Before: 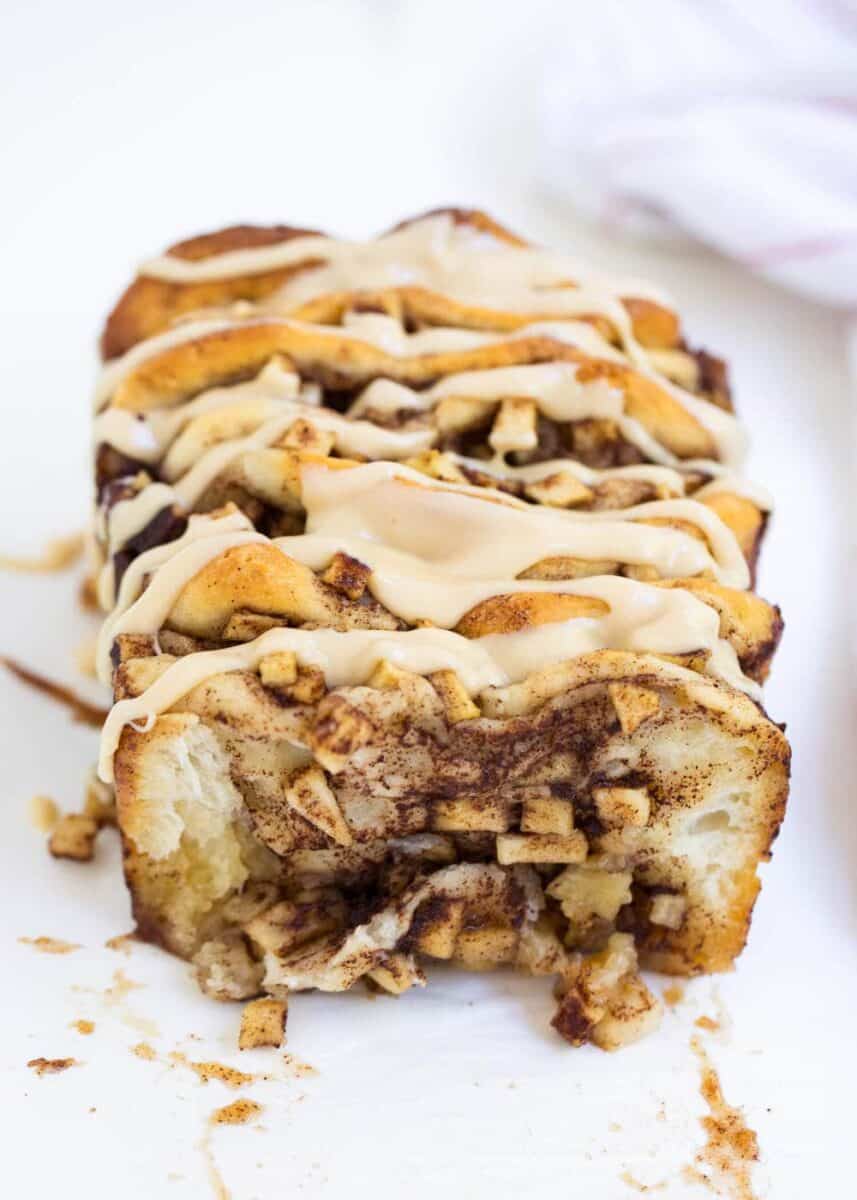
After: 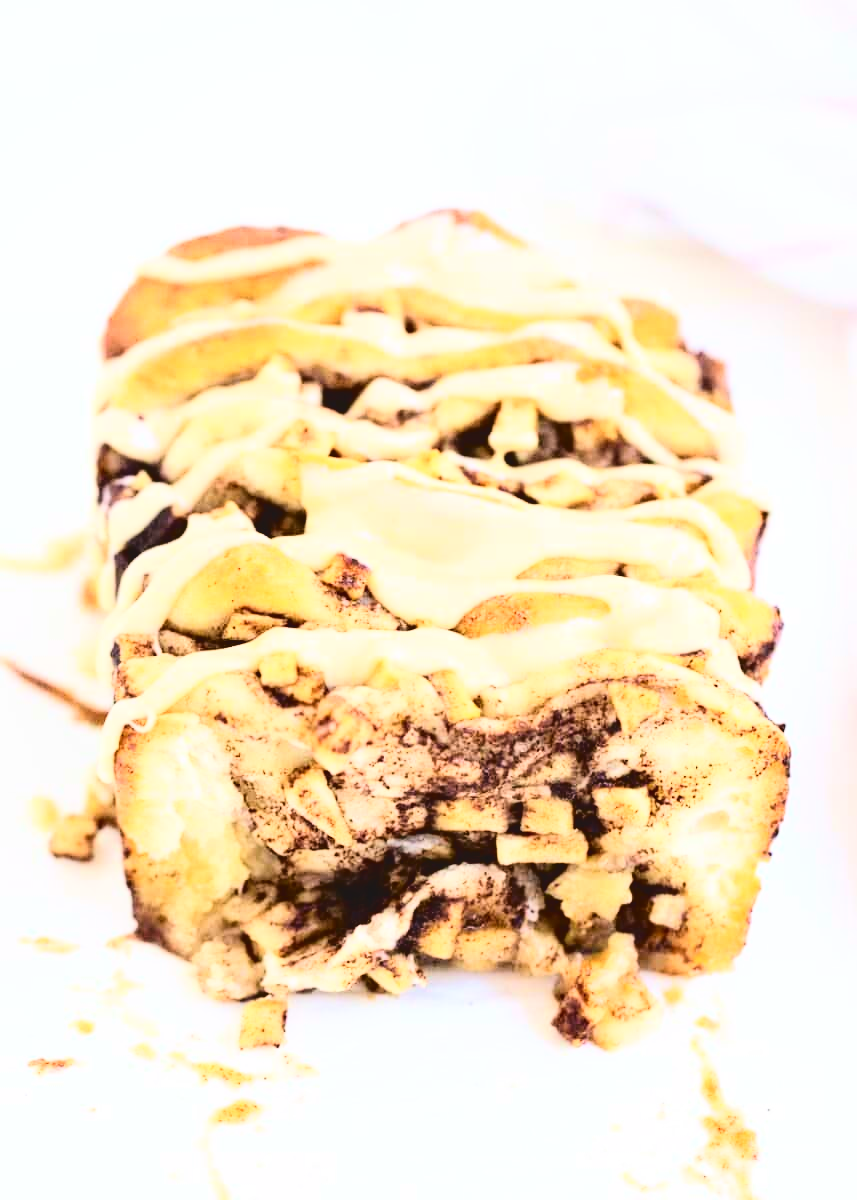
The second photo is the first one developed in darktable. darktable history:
tone curve: curves: ch0 [(0, 0) (0.003, 0.082) (0.011, 0.082) (0.025, 0.088) (0.044, 0.088) (0.069, 0.093) (0.1, 0.101) (0.136, 0.109) (0.177, 0.129) (0.224, 0.155) (0.277, 0.214) (0.335, 0.289) (0.399, 0.378) (0.468, 0.476) (0.543, 0.589) (0.623, 0.713) (0.709, 0.826) (0.801, 0.908) (0.898, 0.98) (1, 1)], color space Lab, independent channels, preserve colors none
tone equalizer: -7 EV 0.16 EV, -6 EV 0.579 EV, -5 EV 1.15 EV, -4 EV 1.31 EV, -3 EV 1.15 EV, -2 EV 0.6 EV, -1 EV 0.151 EV, edges refinement/feathering 500, mask exposure compensation -1.57 EV, preserve details no
